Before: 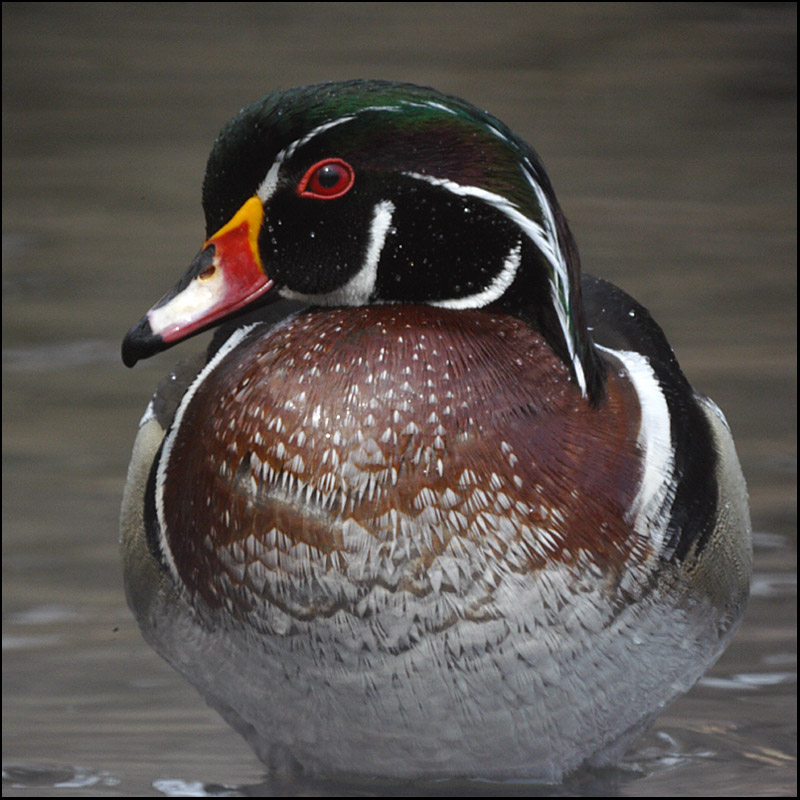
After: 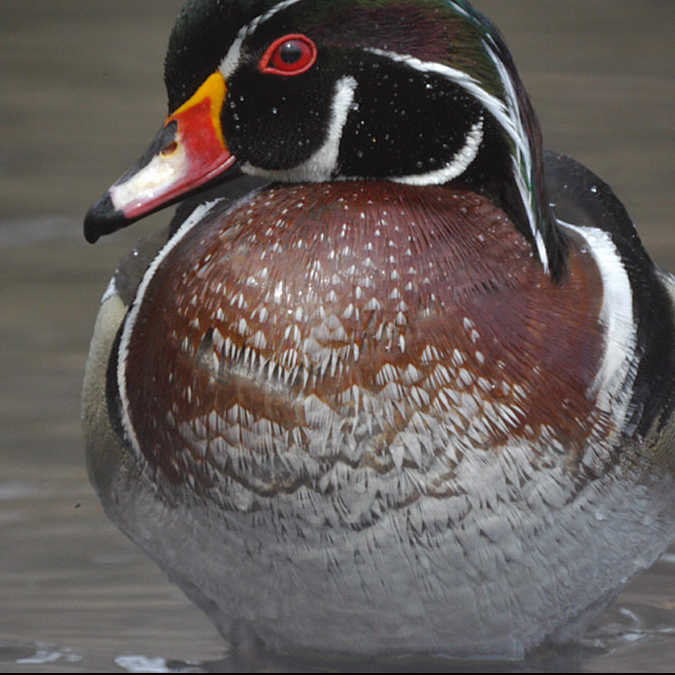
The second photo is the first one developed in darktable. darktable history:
shadows and highlights: on, module defaults
crop and rotate: left 4.842%, top 15.51%, right 10.668%
